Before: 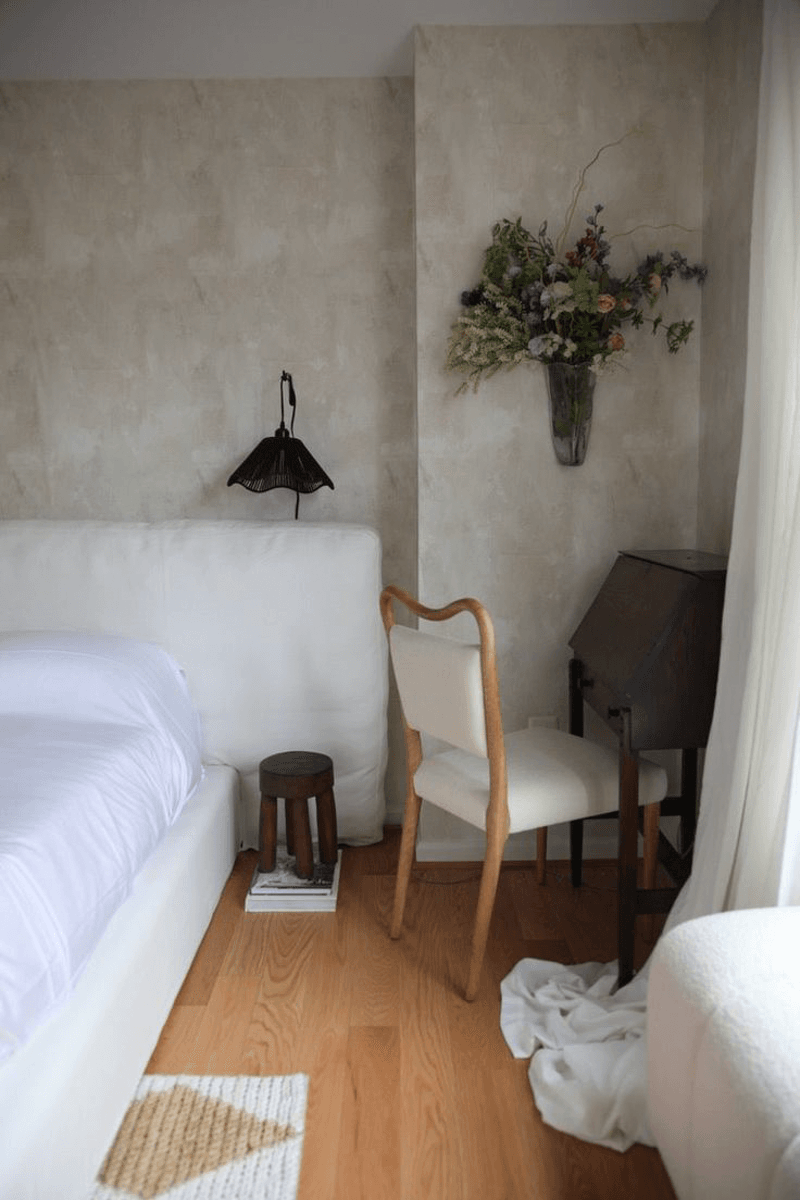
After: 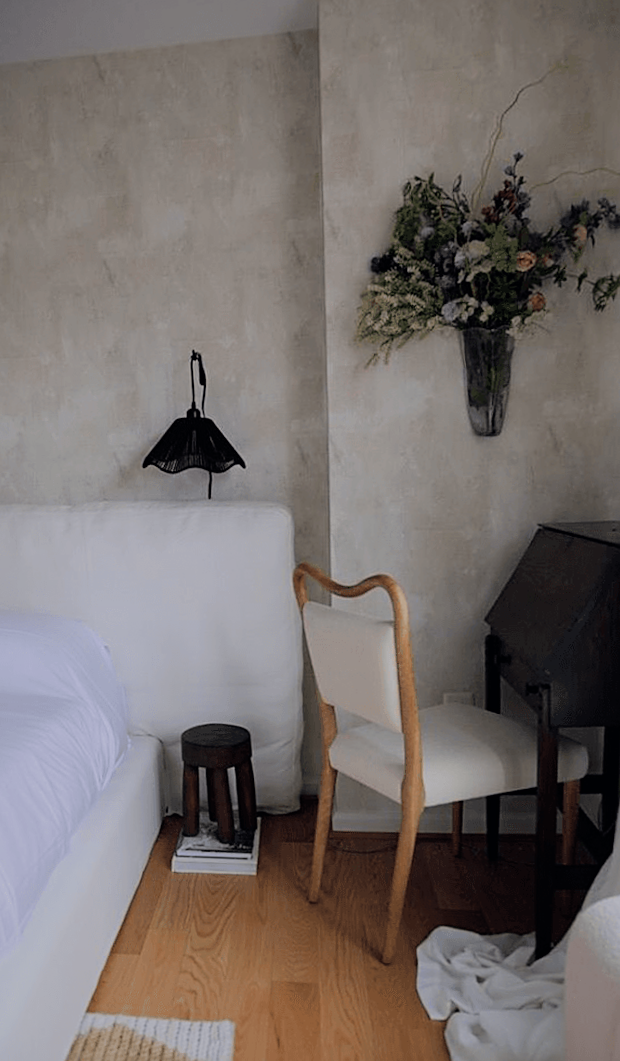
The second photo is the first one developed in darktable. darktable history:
graduated density: rotation -180°, offset 27.42
rotate and perspective: rotation 0.062°, lens shift (vertical) 0.115, lens shift (horizontal) -0.133, crop left 0.047, crop right 0.94, crop top 0.061, crop bottom 0.94
color balance rgb: shadows lift › hue 87.51°, highlights gain › chroma 1.62%, highlights gain › hue 55.1°, global offset › chroma 0.06%, global offset › hue 253.66°, linear chroma grading › global chroma 0.5%, perceptual saturation grading › global saturation 16.38%
crop and rotate: angle 1°, left 4.281%, top 0.642%, right 11.383%, bottom 2.486%
filmic rgb: black relative exposure -7.15 EV, white relative exposure 5.36 EV, hardness 3.02, color science v6 (2022)
white balance: red 0.974, blue 1.044
sharpen: on, module defaults
